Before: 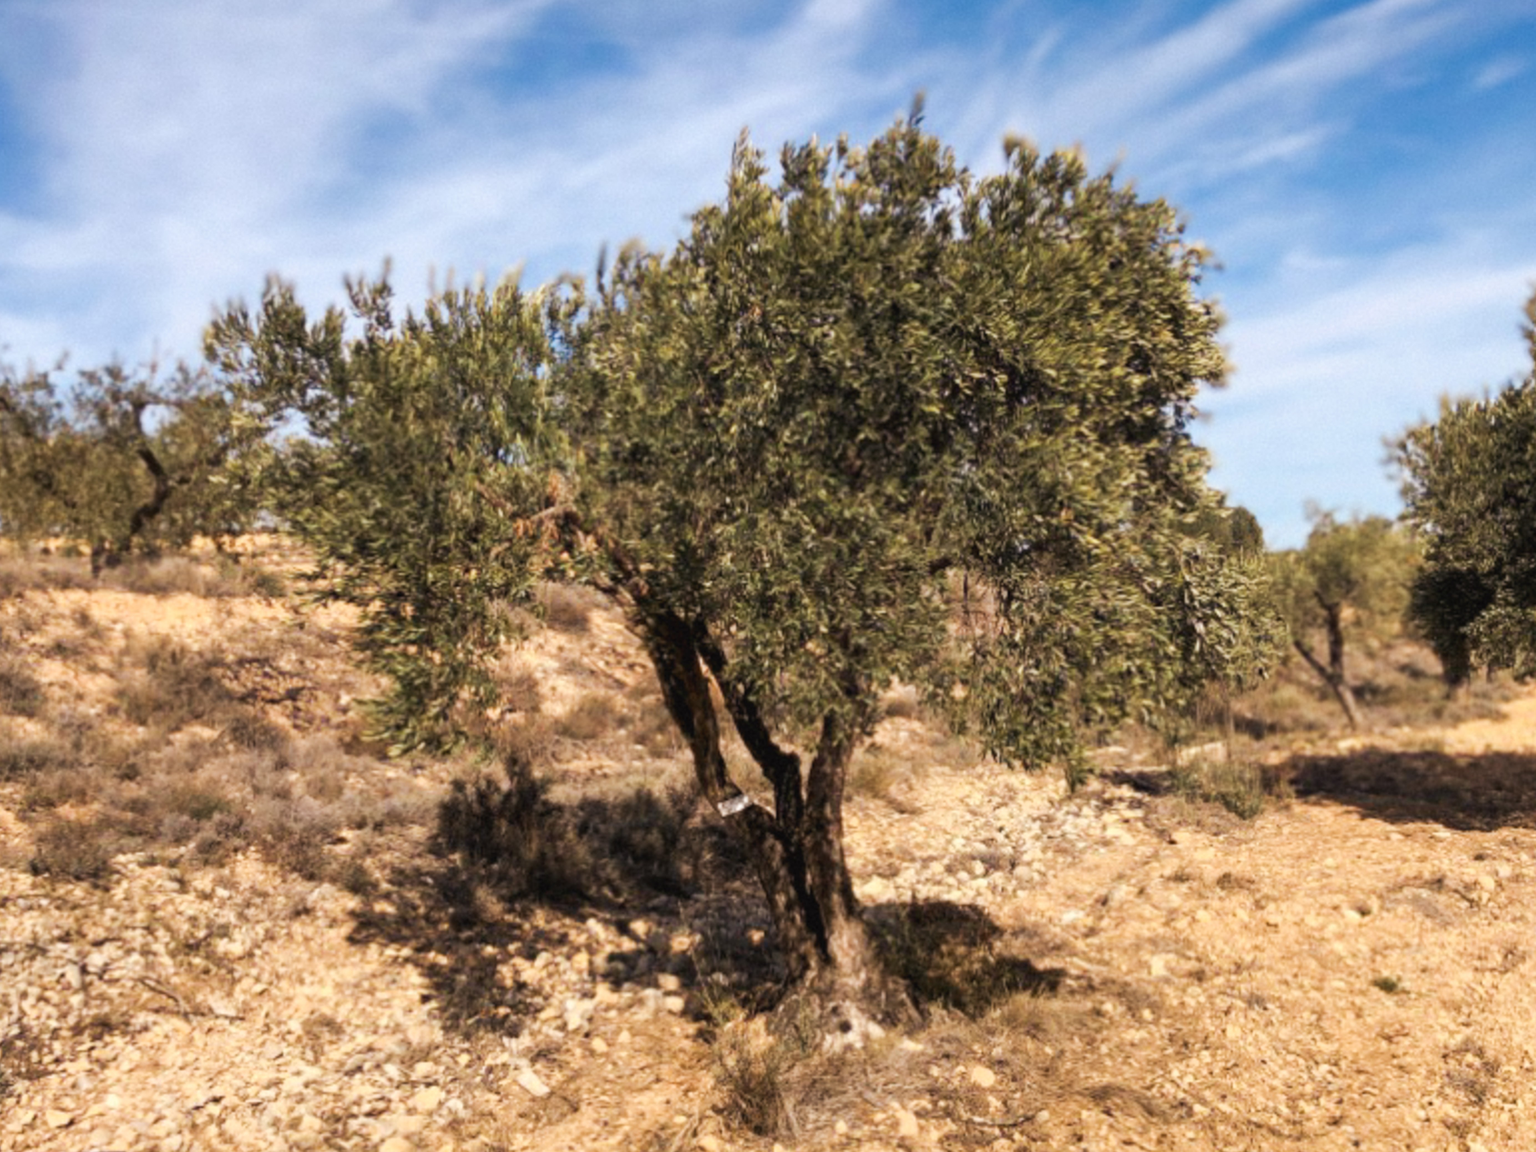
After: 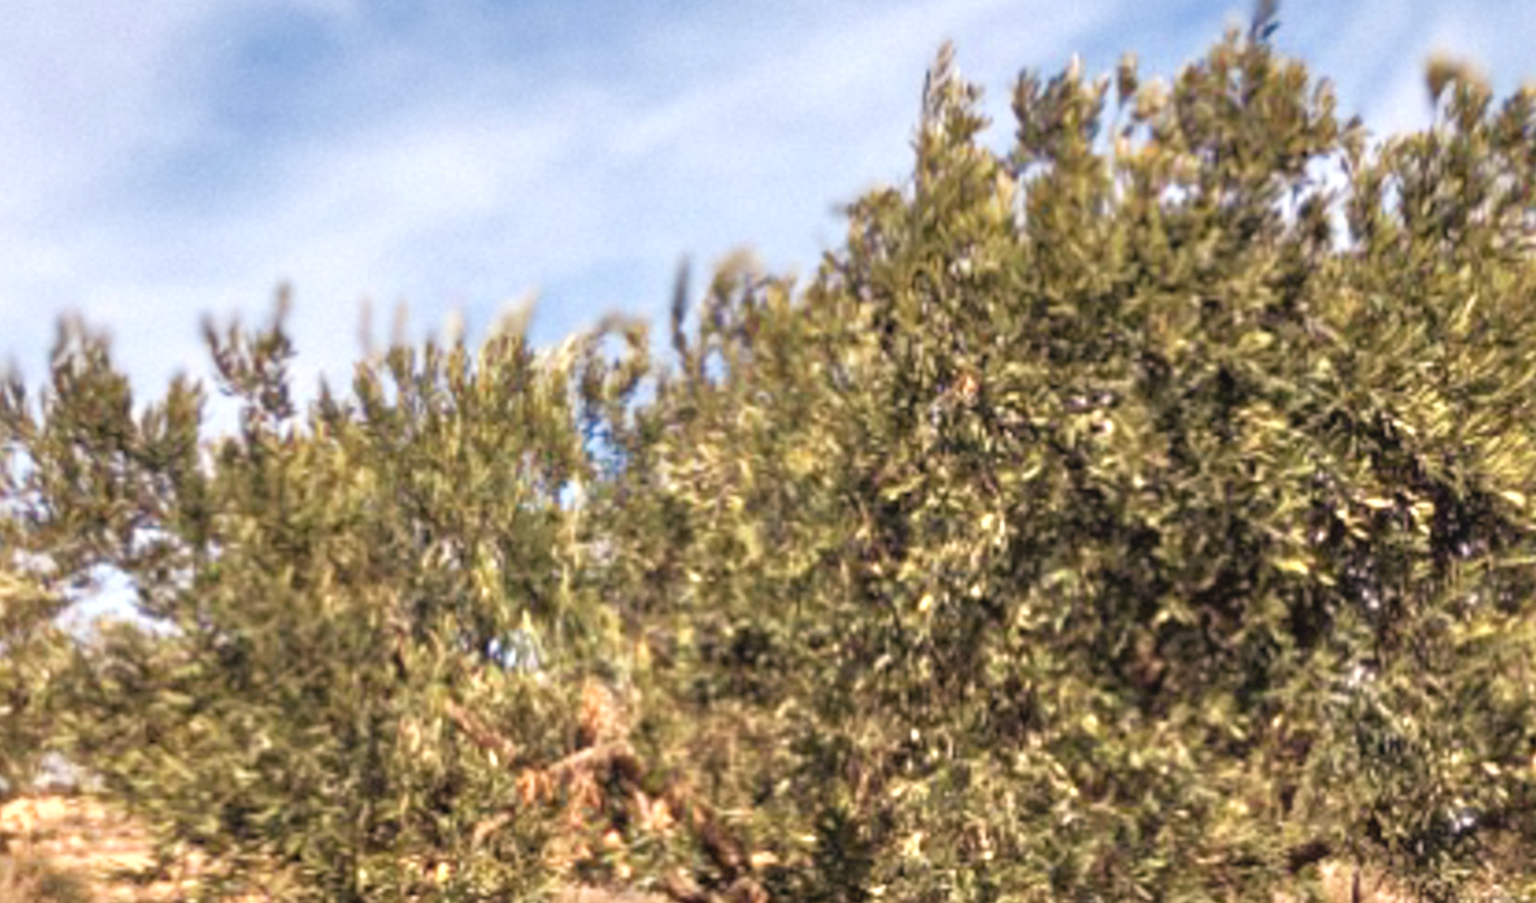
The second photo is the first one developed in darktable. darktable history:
crop: left 15.306%, top 9.065%, right 30.789%, bottom 48.638%
color balance rgb: shadows lift › chroma 1%, shadows lift › hue 28.8°, power › hue 60°, highlights gain › chroma 1%, highlights gain › hue 60°, global offset › luminance 0.25%, perceptual saturation grading › highlights -20%, perceptual saturation grading › shadows 20%, perceptual brilliance grading › highlights 5%, perceptual brilliance grading › shadows -10%, global vibrance 19.67%
tone equalizer: -7 EV 0.15 EV, -6 EV 0.6 EV, -5 EV 1.15 EV, -4 EV 1.33 EV, -3 EV 1.15 EV, -2 EV 0.6 EV, -1 EV 0.15 EV, mask exposure compensation -0.5 EV
